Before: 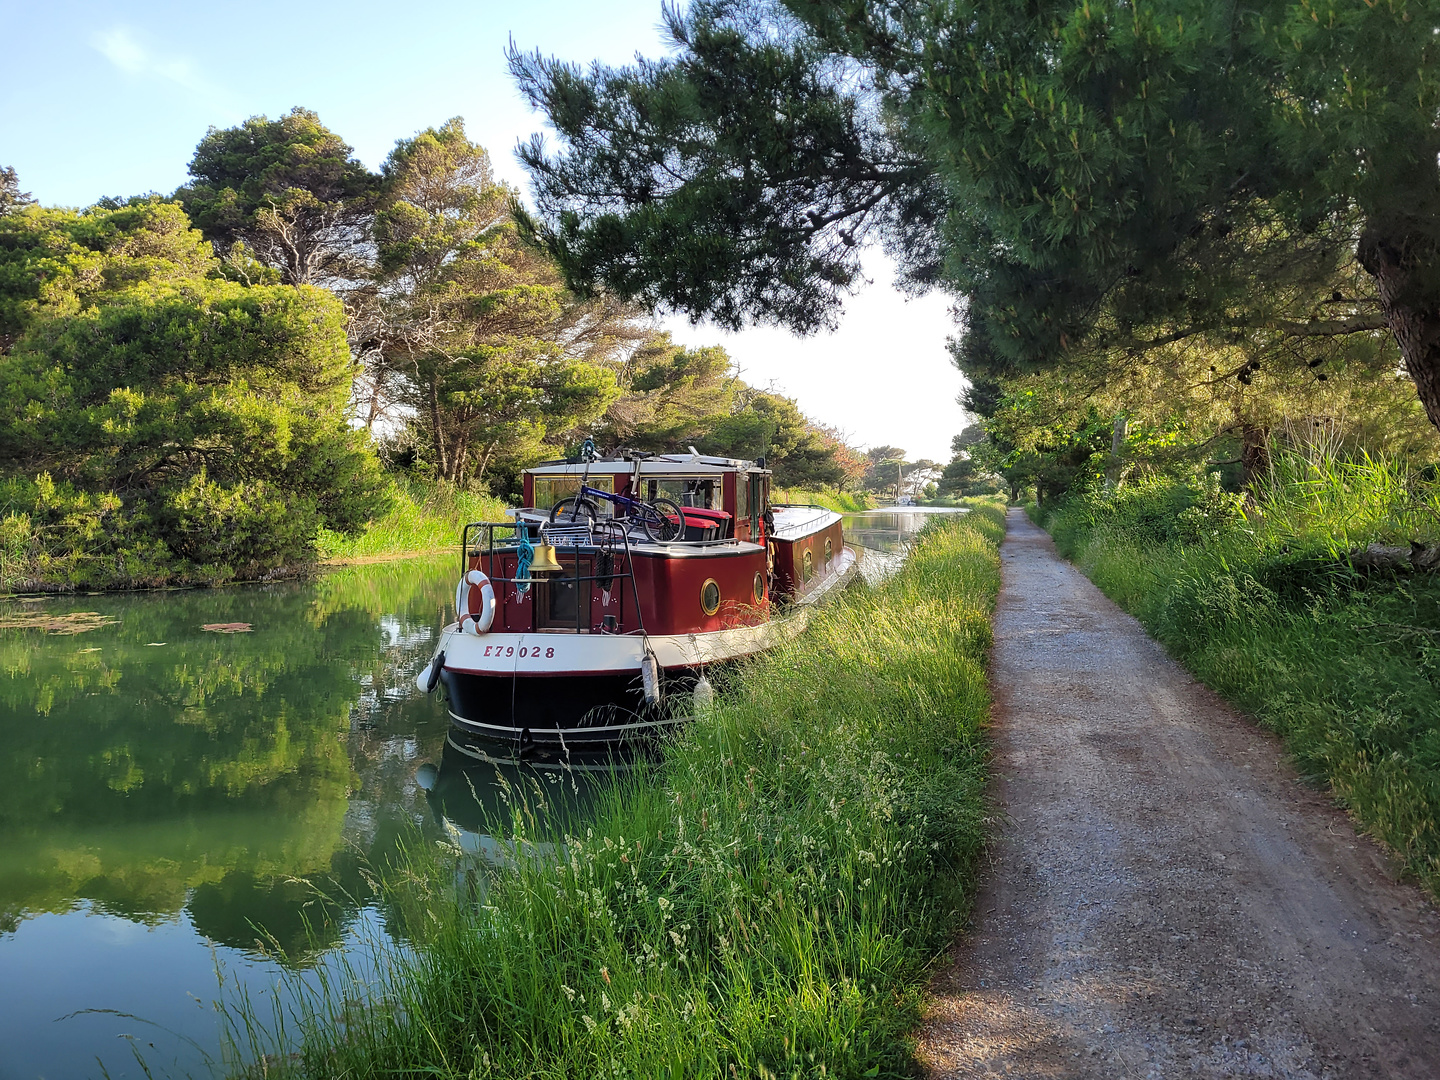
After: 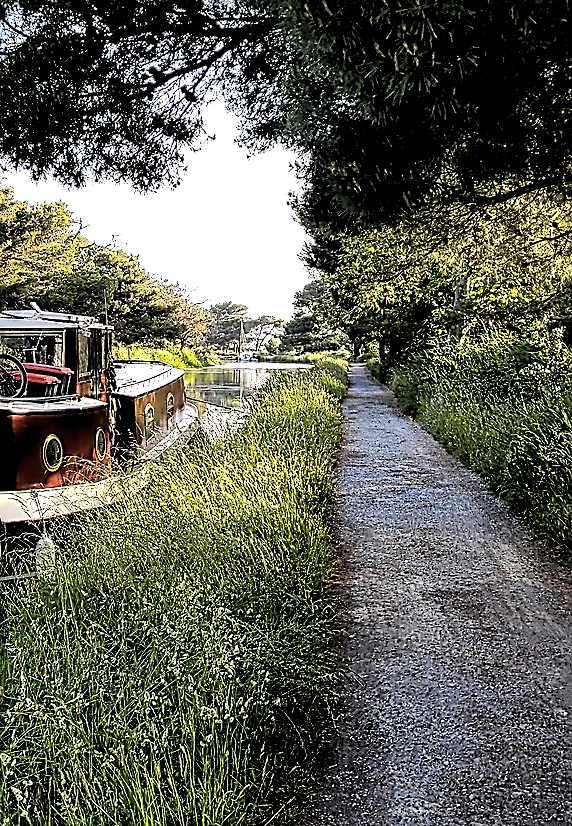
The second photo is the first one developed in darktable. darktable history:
contrast equalizer: y [[0.5, 0.5, 0.5, 0.515, 0.749, 0.84], [0.5 ×6], [0.5 ×6], [0, 0, 0, 0.001, 0.067, 0.262], [0 ×6]]
crop: left 45.721%, top 13.393%, right 14.118%, bottom 10.01%
tone equalizer: -8 EV -0.417 EV, -7 EV -0.389 EV, -6 EV -0.333 EV, -5 EV -0.222 EV, -3 EV 0.222 EV, -2 EV 0.333 EV, -1 EV 0.389 EV, +0 EV 0.417 EV, edges refinement/feathering 500, mask exposure compensation -1.57 EV, preserve details no
color contrast: green-magenta contrast 0.8, blue-yellow contrast 1.1, unbound 0
rgb levels: levels [[0.034, 0.472, 0.904], [0, 0.5, 1], [0, 0.5, 1]]
sharpen: on, module defaults
